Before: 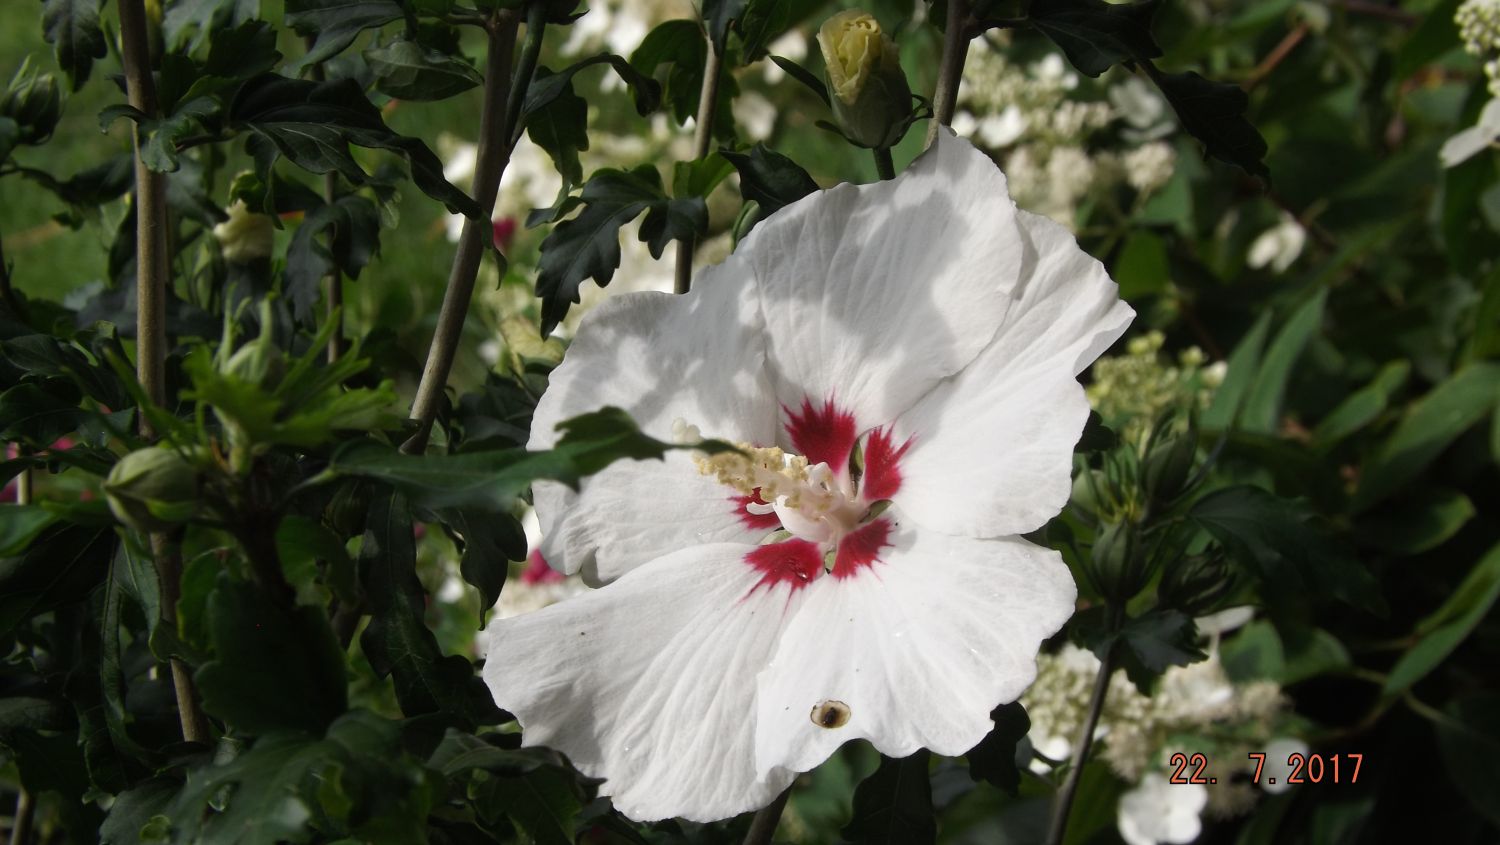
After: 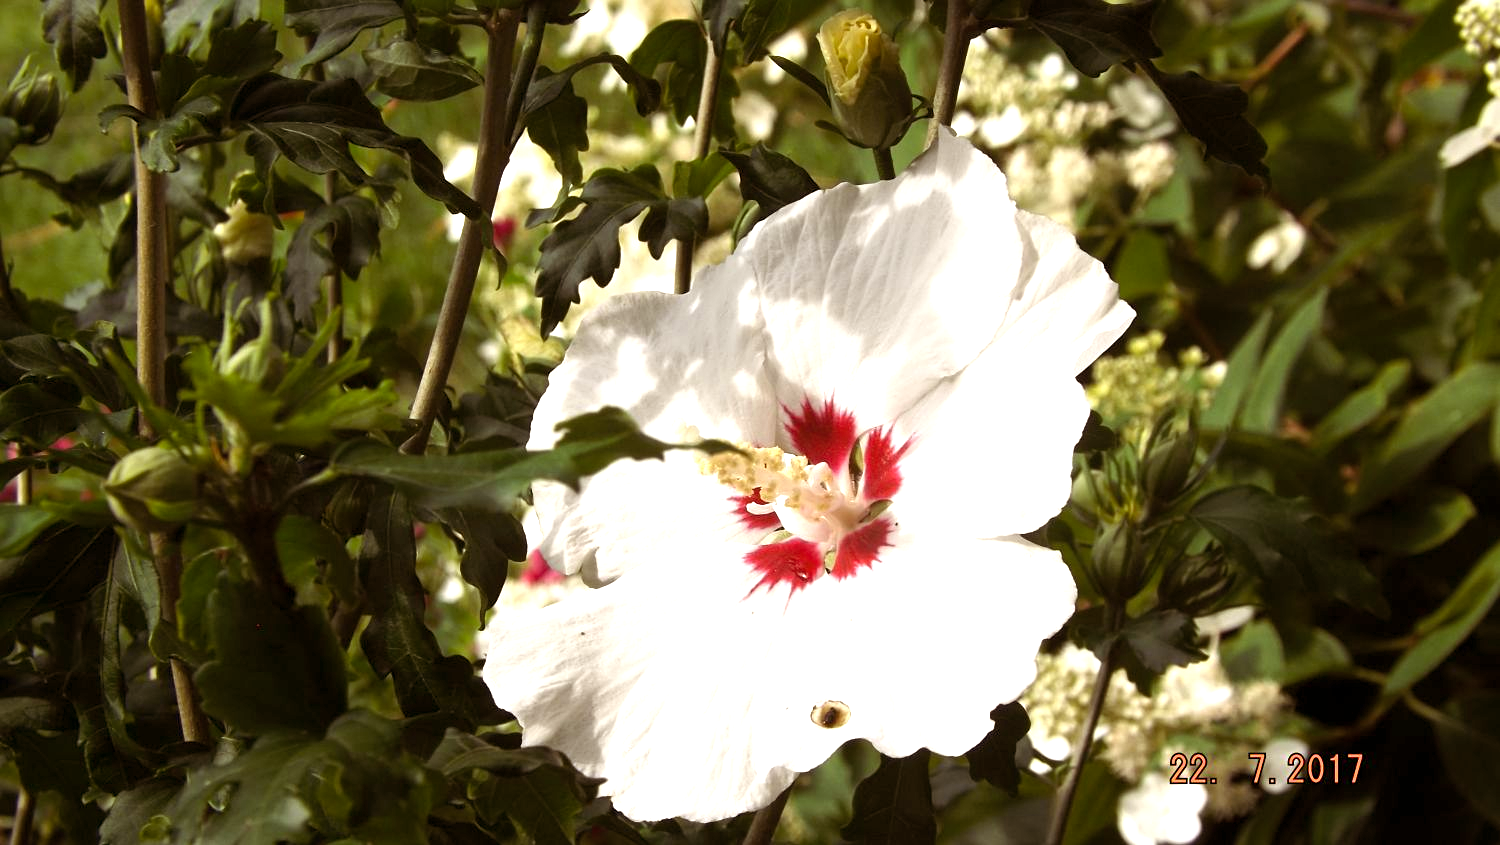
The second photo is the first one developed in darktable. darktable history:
sharpen: amount 0.2
color balance rgb: shadows lift › chroma 4.41%, shadows lift › hue 27°, power › chroma 2.5%, power › hue 70°, highlights gain › chroma 1%, highlights gain › hue 27°, saturation formula JzAzBz (2021)
exposure: black level correction 0.001, exposure 1.116 EV, compensate highlight preservation false
